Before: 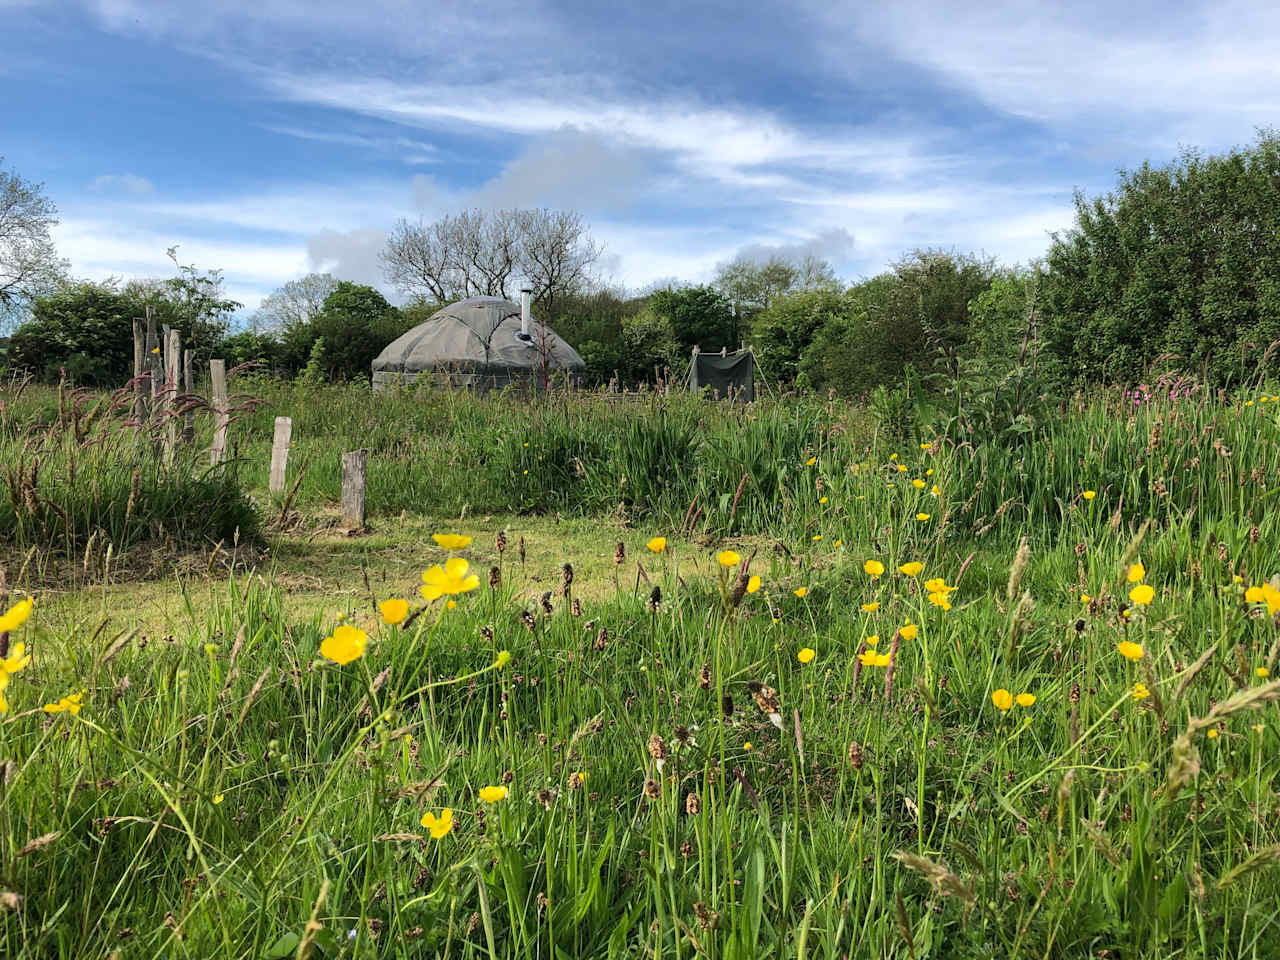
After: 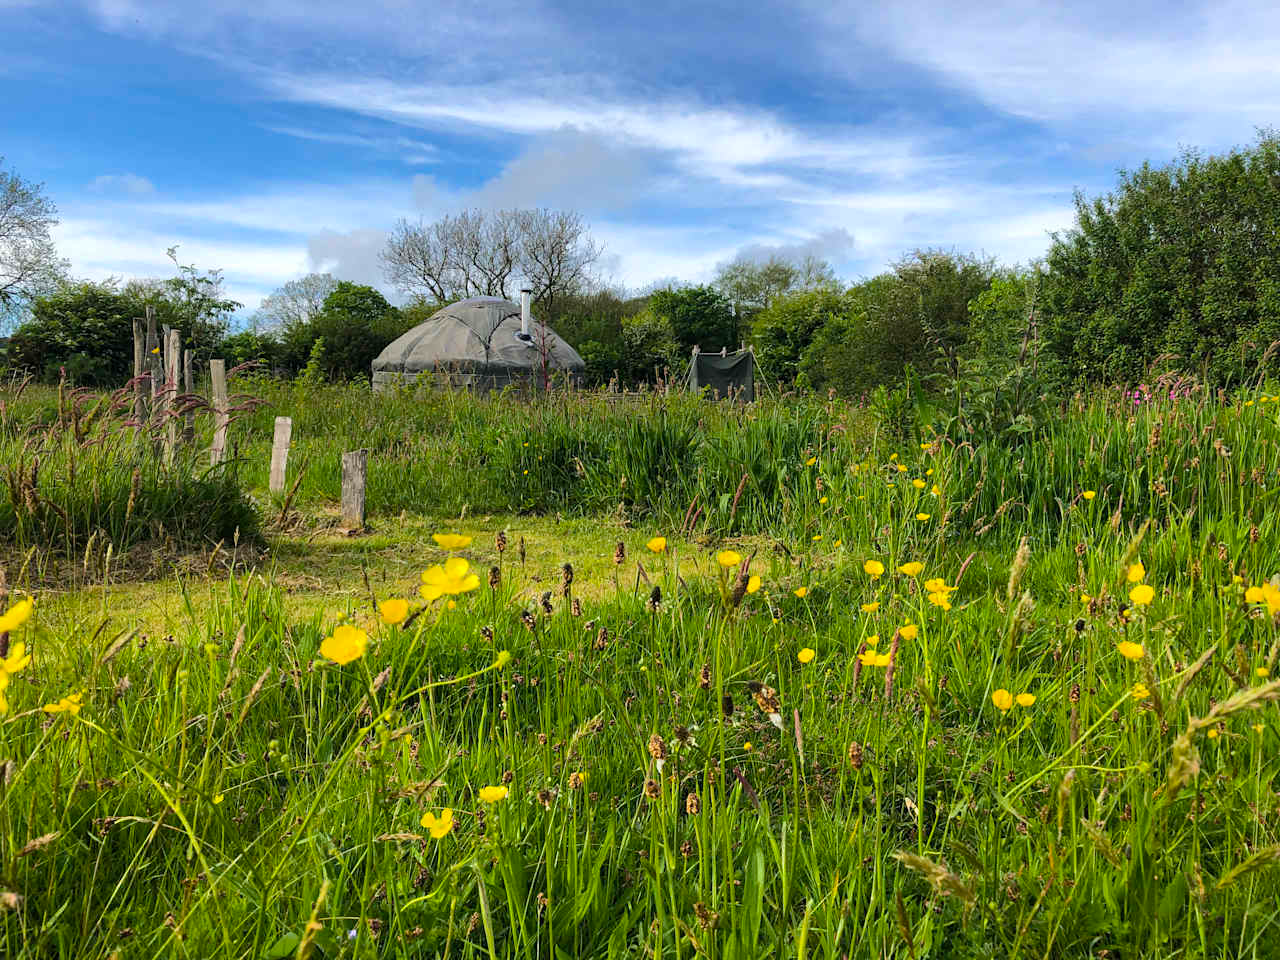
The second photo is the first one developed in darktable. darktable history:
contrast brightness saturation: saturation -0.1
color balance rgb: linear chroma grading › global chroma 15%, perceptual saturation grading › global saturation 30%
